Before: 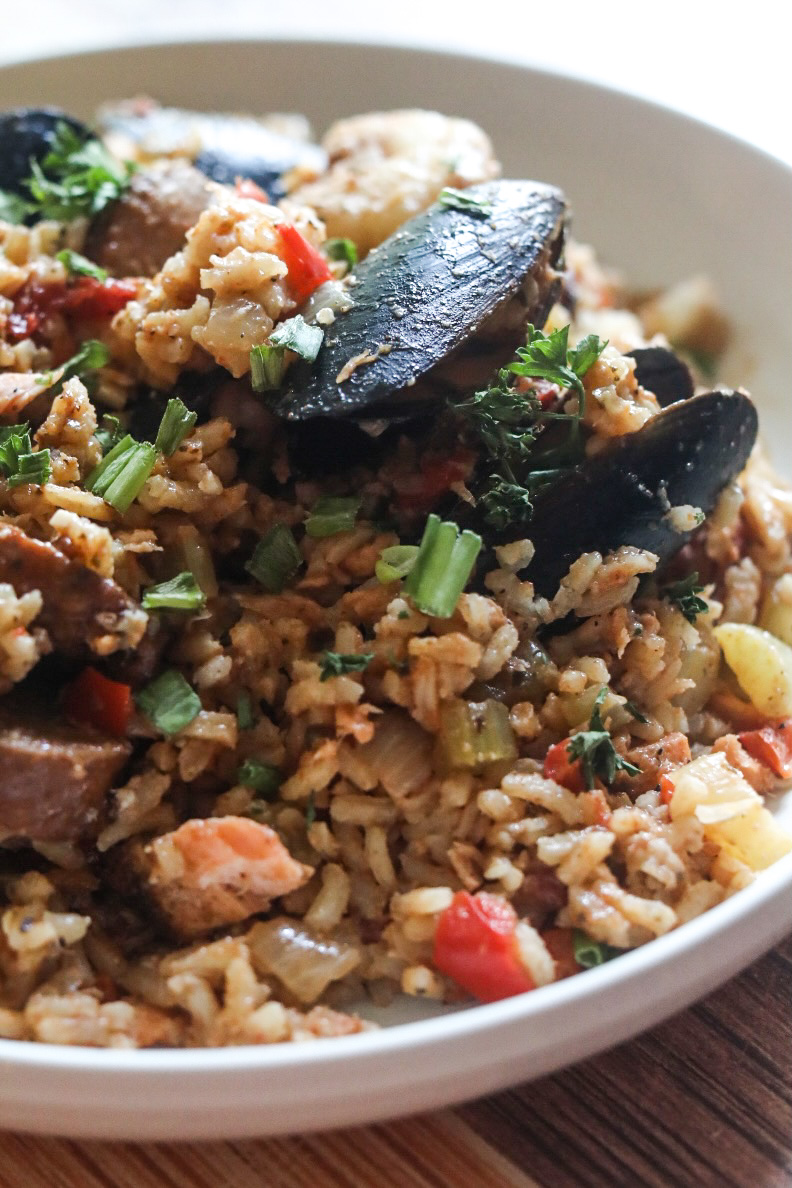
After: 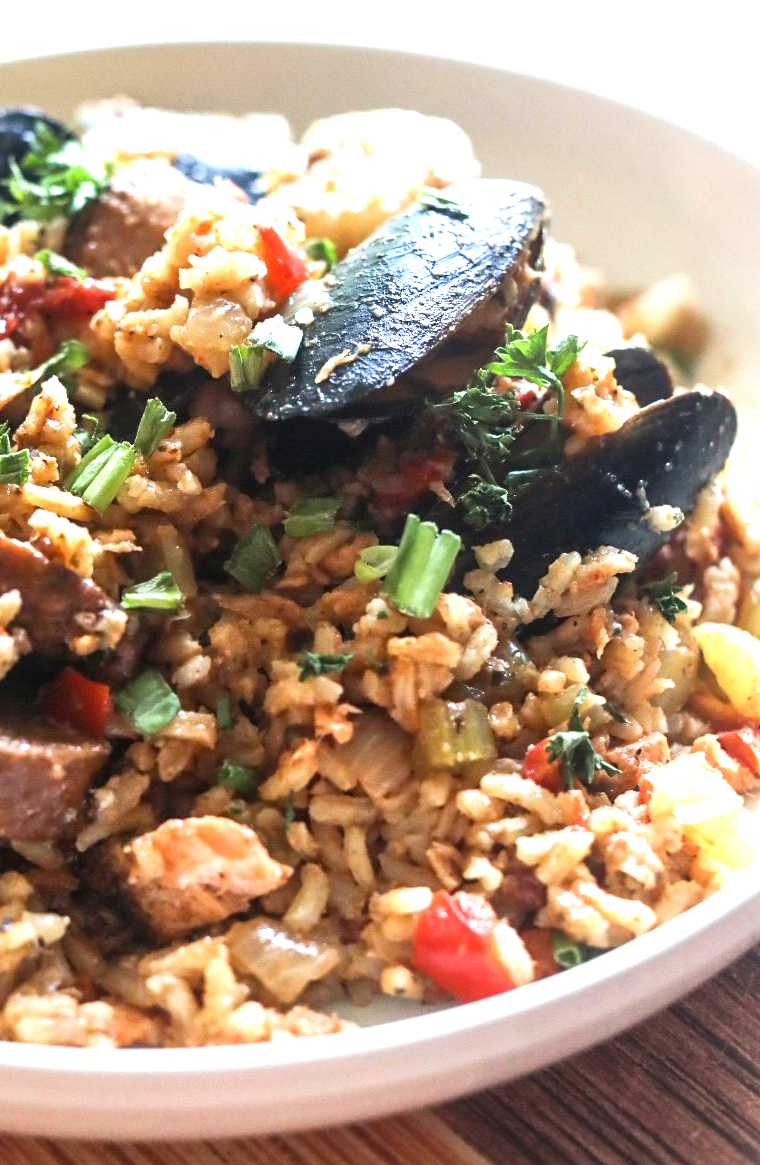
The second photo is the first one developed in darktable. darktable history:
exposure: black level correction 0.001, exposure 1.05 EV, compensate highlight preservation false
crop and rotate: left 2.688%, right 1.311%, bottom 1.893%
